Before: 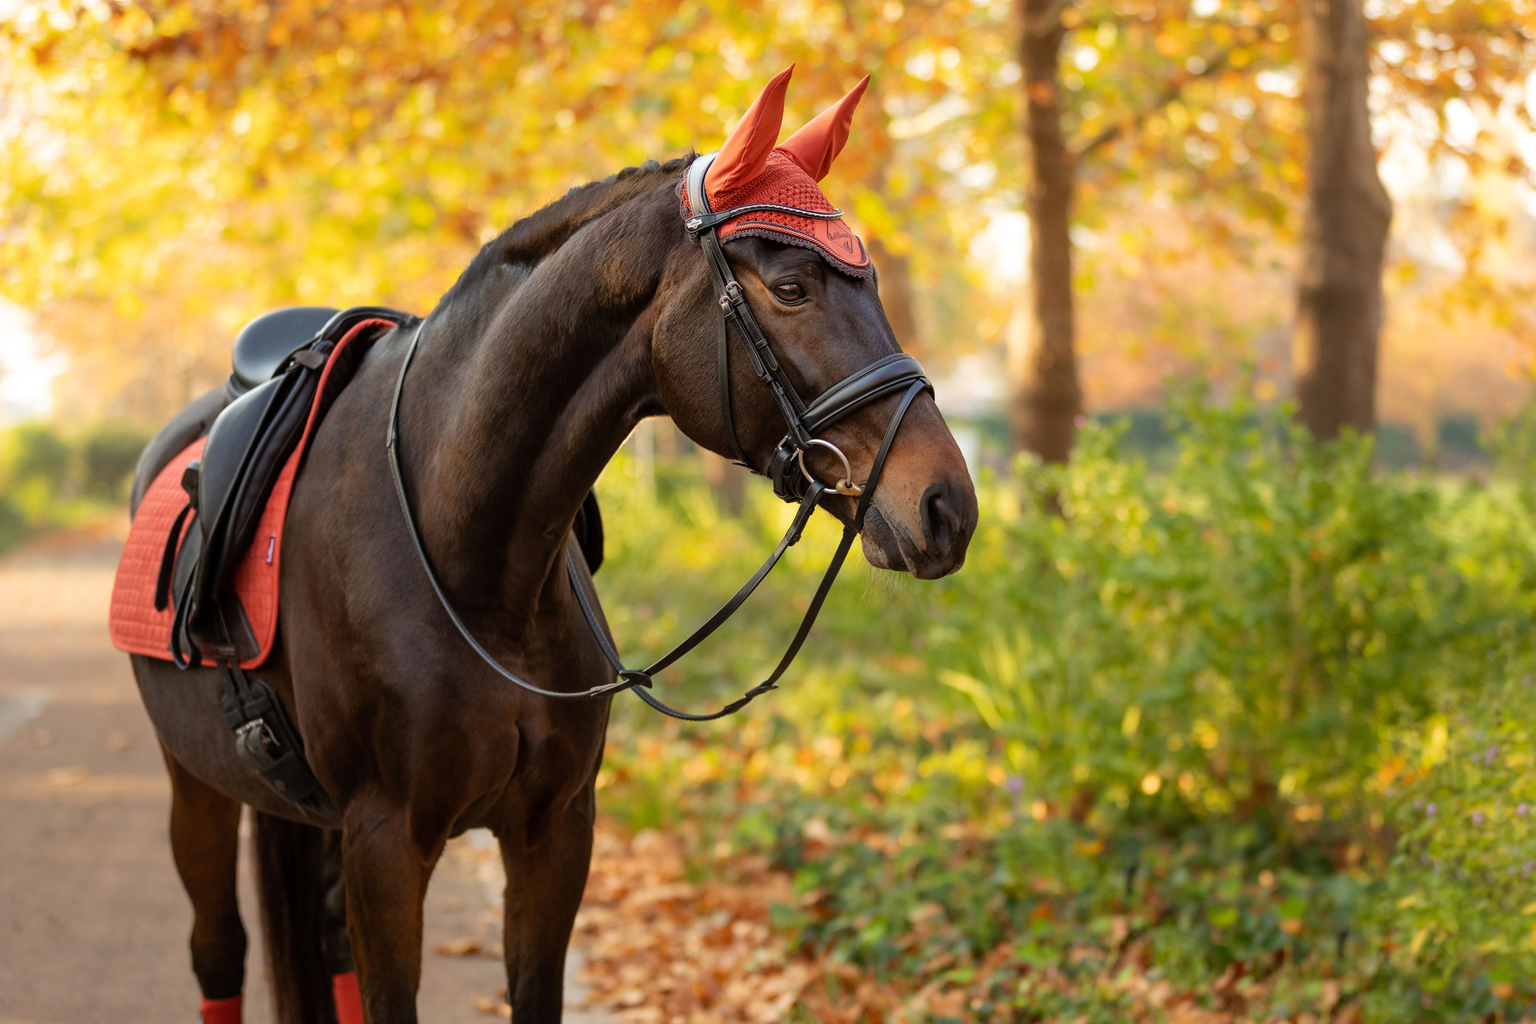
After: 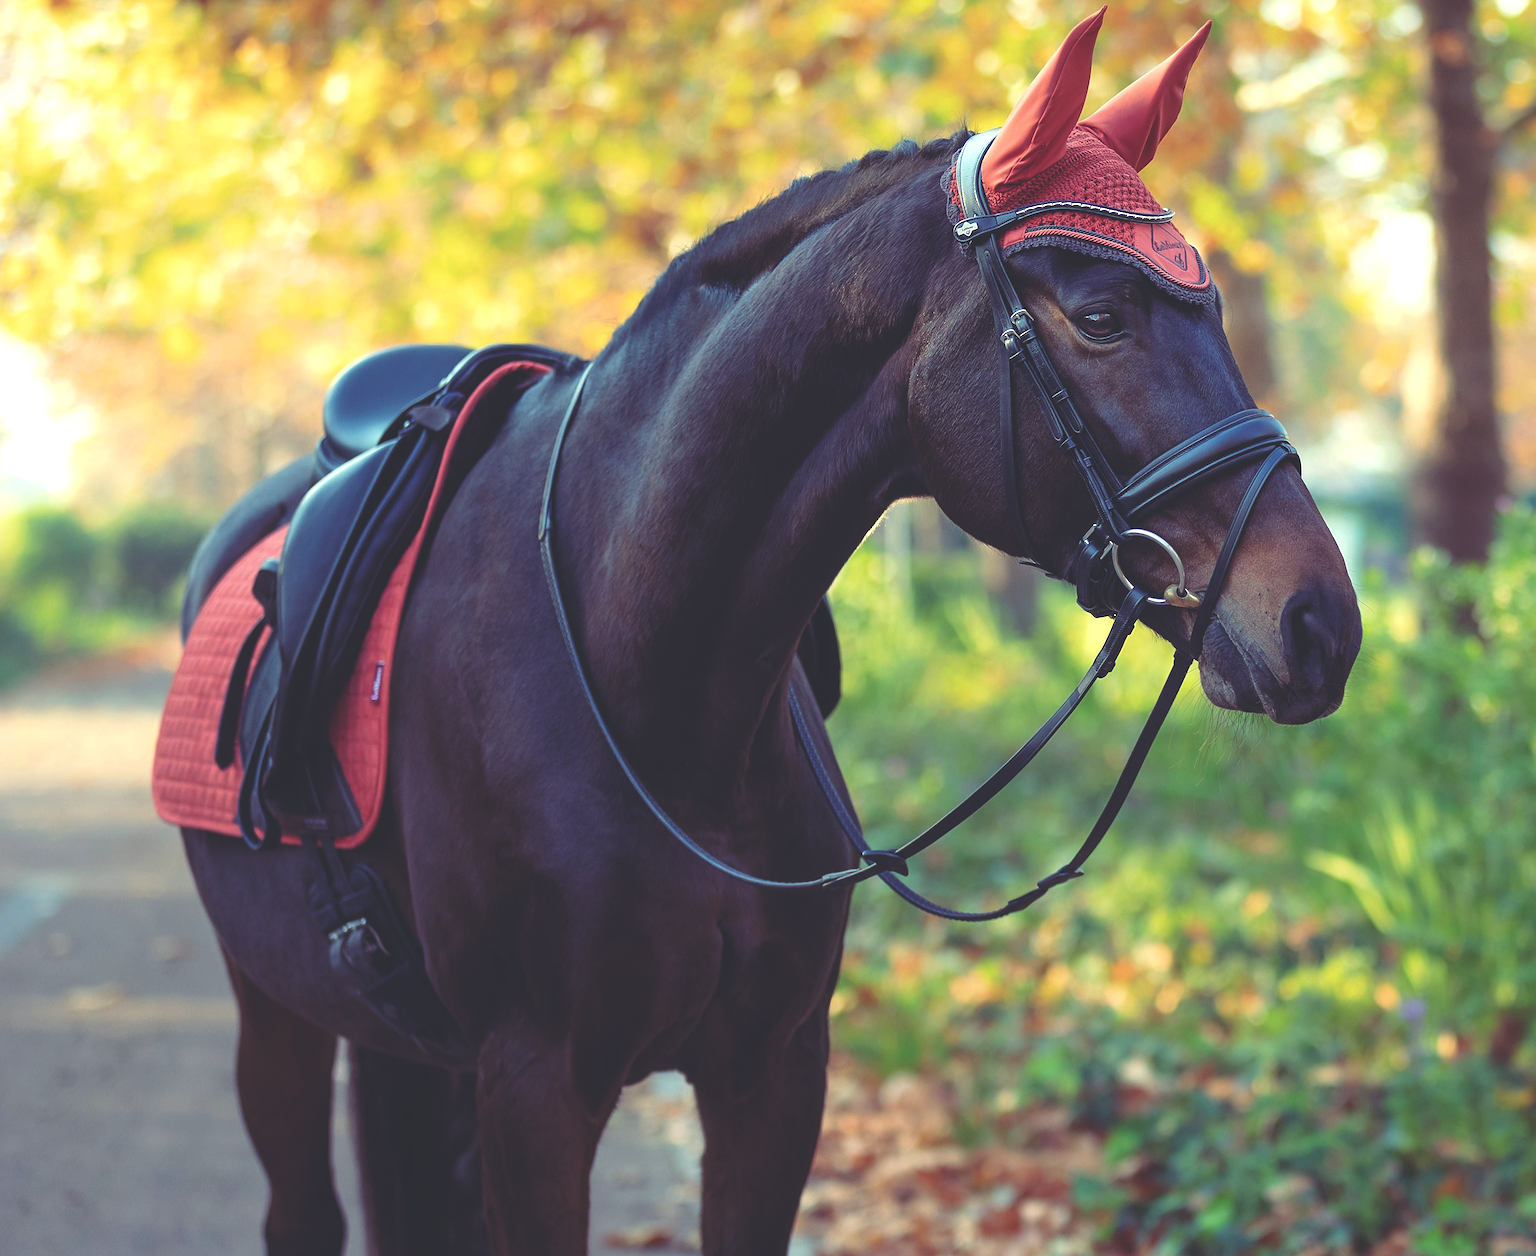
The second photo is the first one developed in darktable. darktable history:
exposure: exposure 0.2 EV, compensate highlight preservation false
sharpen: on, module defaults
rgb curve: curves: ch0 [(0, 0.186) (0.314, 0.284) (0.576, 0.466) (0.805, 0.691) (0.936, 0.886)]; ch1 [(0, 0.186) (0.314, 0.284) (0.581, 0.534) (0.771, 0.746) (0.936, 0.958)]; ch2 [(0, 0.216) (0.275, 0.39) (1, 1)], mode RGB, independent channels, compensate middle gray true, preserve colors none
crop: top 5.803%, right 27.864%, bottom 5.804%
